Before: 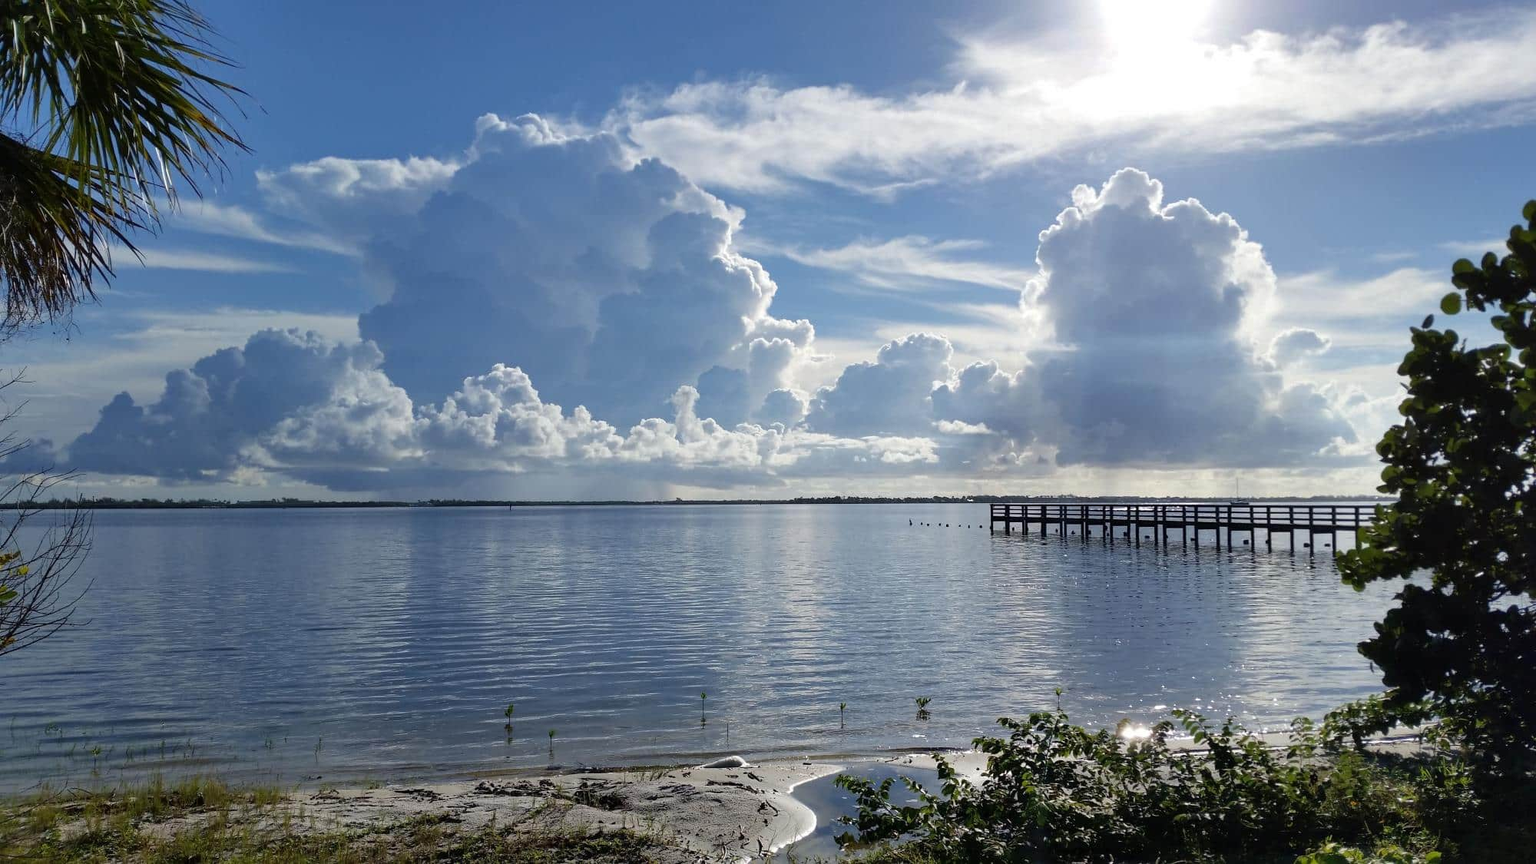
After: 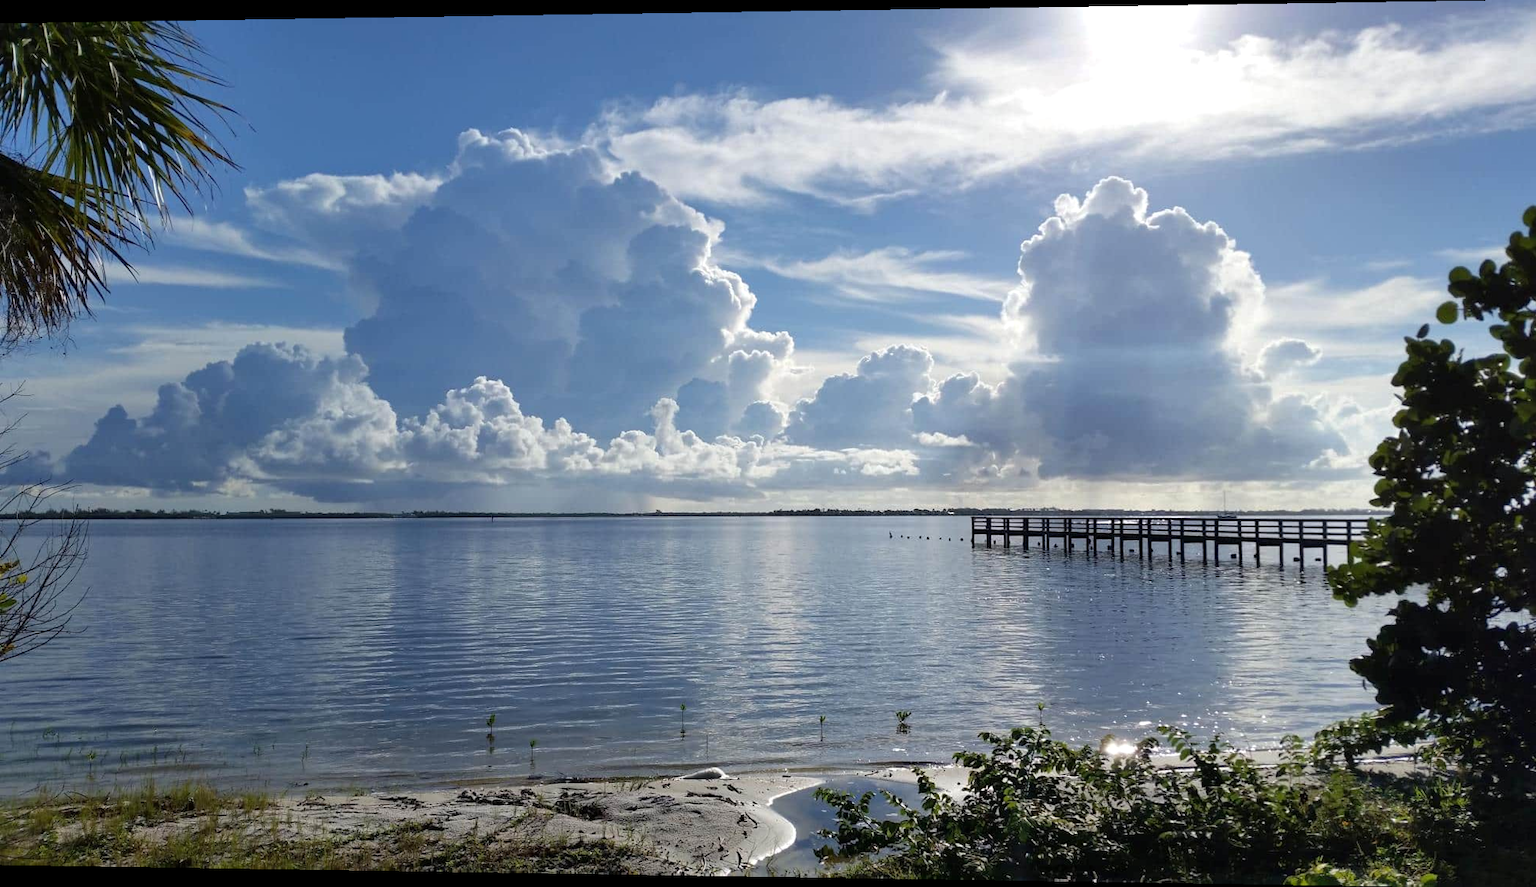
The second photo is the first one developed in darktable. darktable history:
rotate and perspective: lens shift (horizontal) -0.055, automatic cropping off
exposure: exposure 0.081 EV, compensate highlight preservation false
